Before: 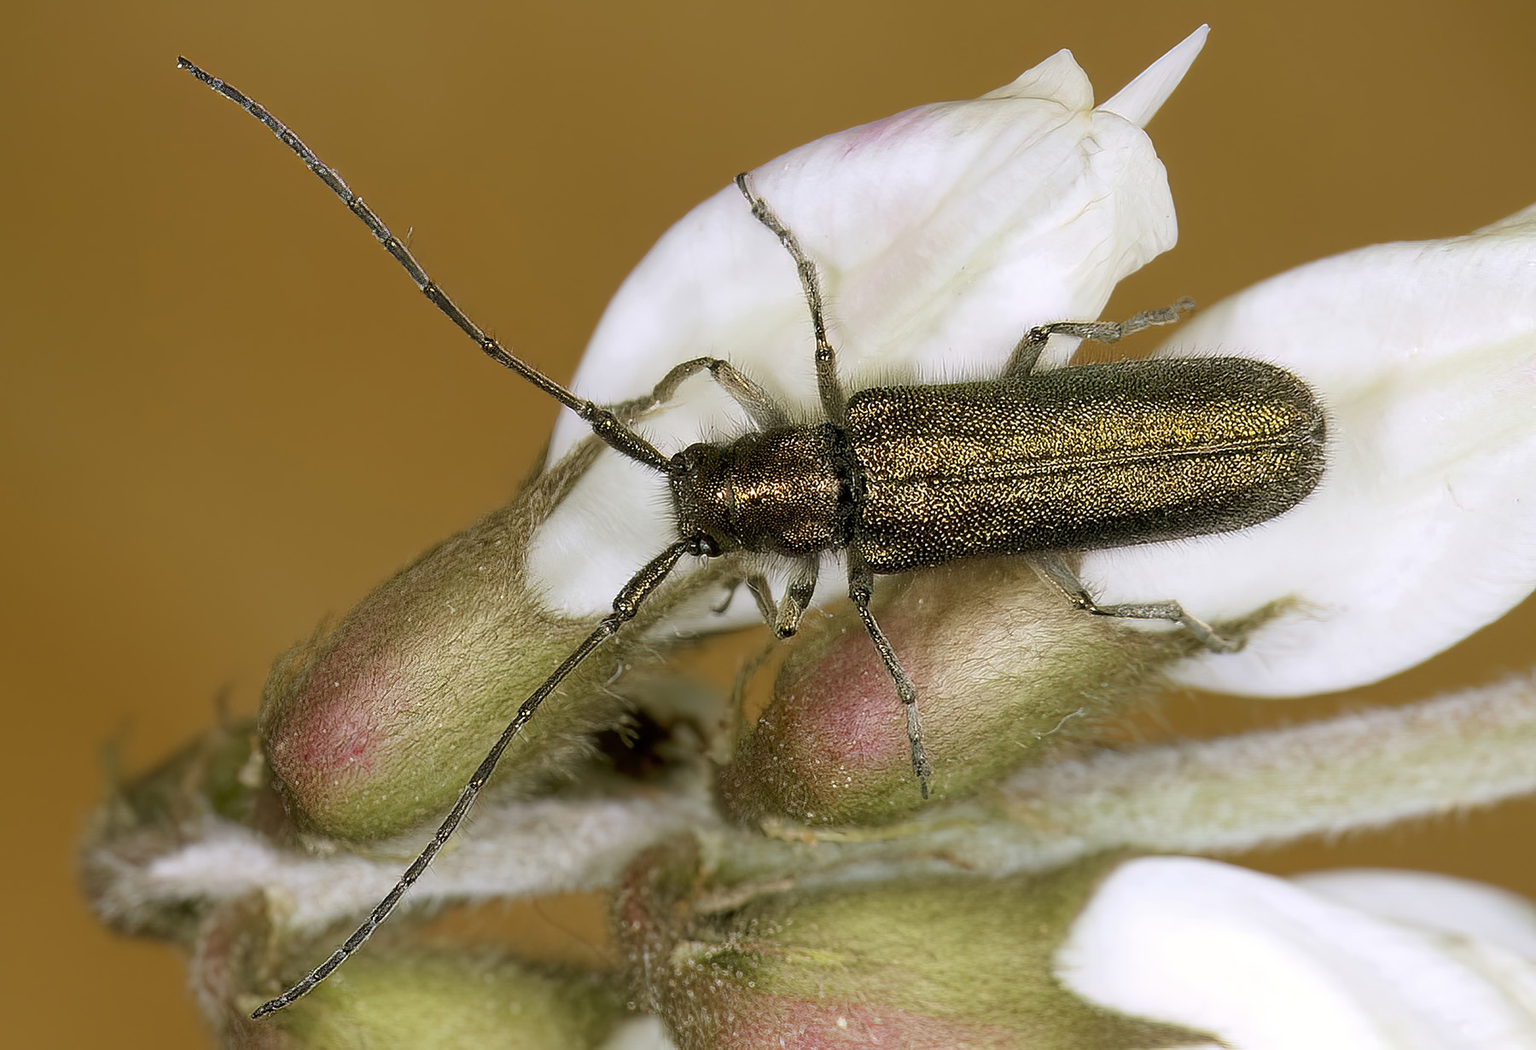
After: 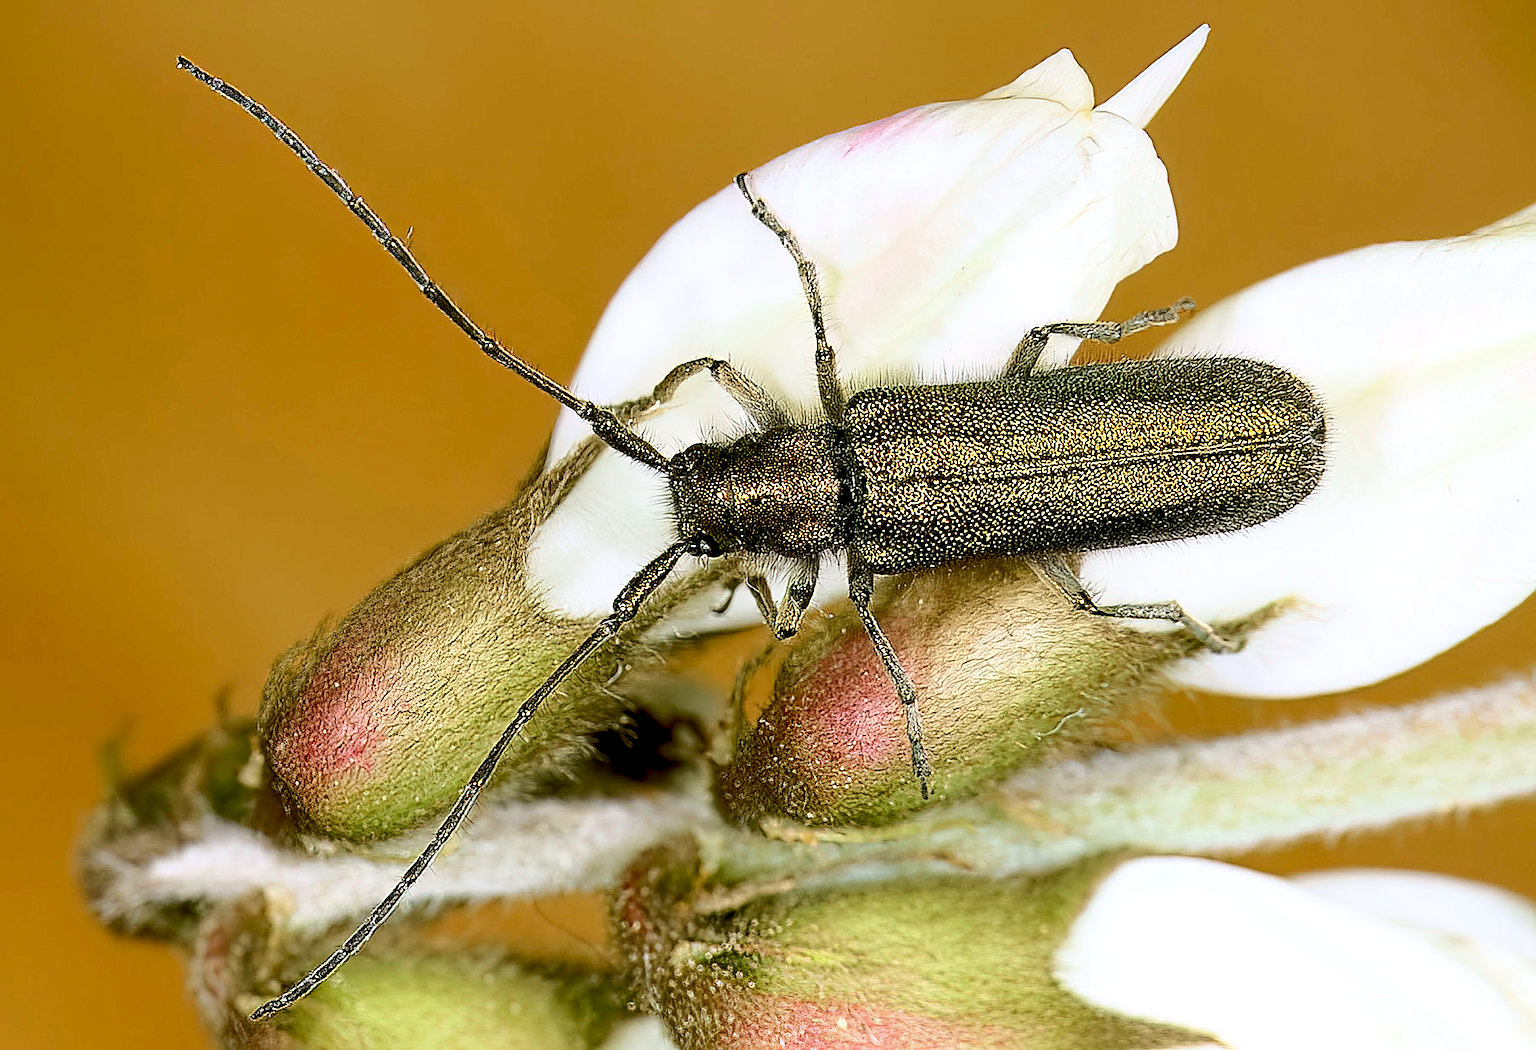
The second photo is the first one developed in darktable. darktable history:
sharpen: radius 2.584, amount 0.688
exposure: black level correction 0.01, exposure 0.014 EV, compensate highlight preservation false
tone curve: curves: ch0 [(0, 0) (0.114, 0.083) (0.303, 0.285) (0.447, 0.51) (0.602, 0.697) (0.772, 0.866) (0.999, 0.978)]; ch1 [(0, 0) (0.389, 0.352) (0.458, 0.433) (0.486, 0.474) (0.509, 0.505) (0.535, 0.528) (0.57, 0.579) (0.696, 0.706) (1, 1)]; ch2 [(0, 0) (0.369, 0.388) (0.449, 0.431) (0.501, 0.5) (0.528, 0.527) (0.589, 0.608) (0.697, 0.721) (1, 1)], color space Lab, independent channels, preserve colors none
levels: levels [0, 0.476, 0.951]
